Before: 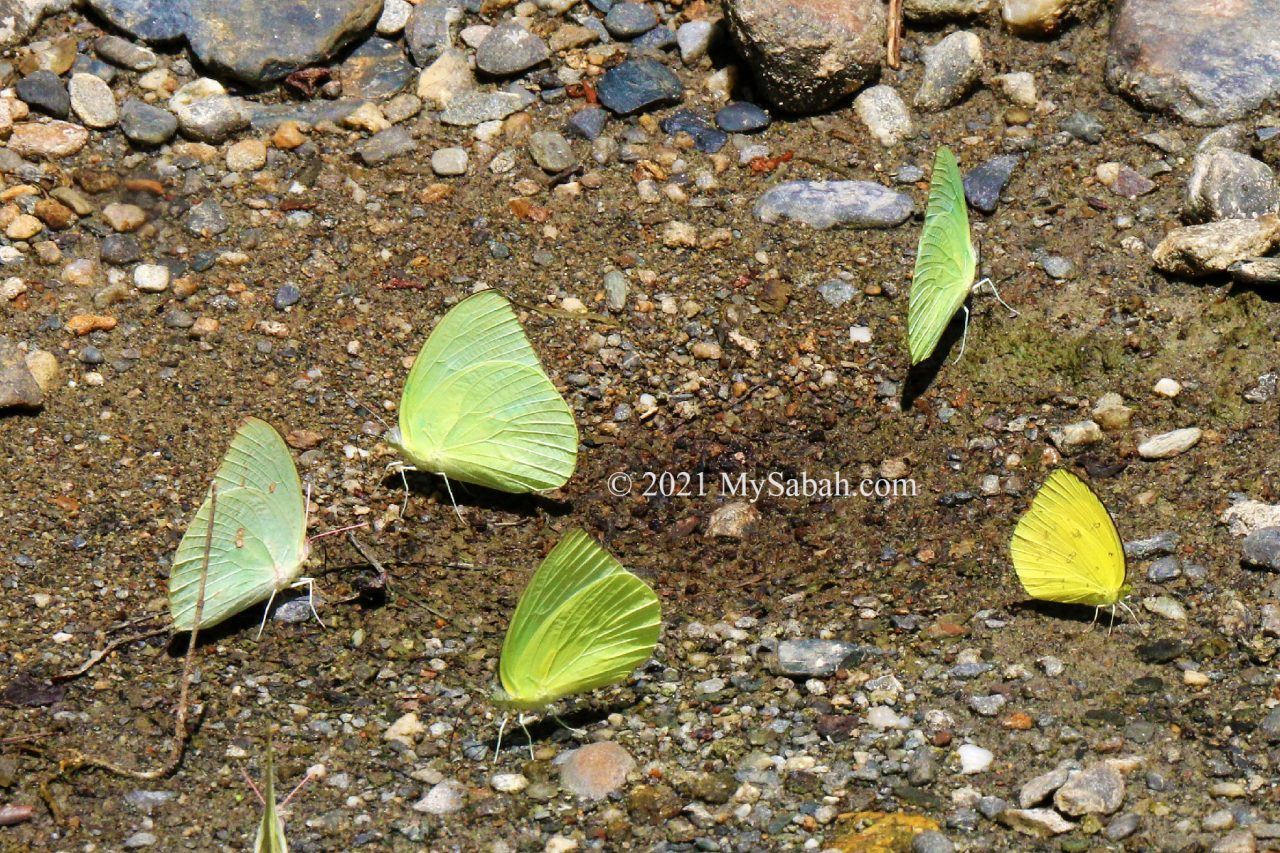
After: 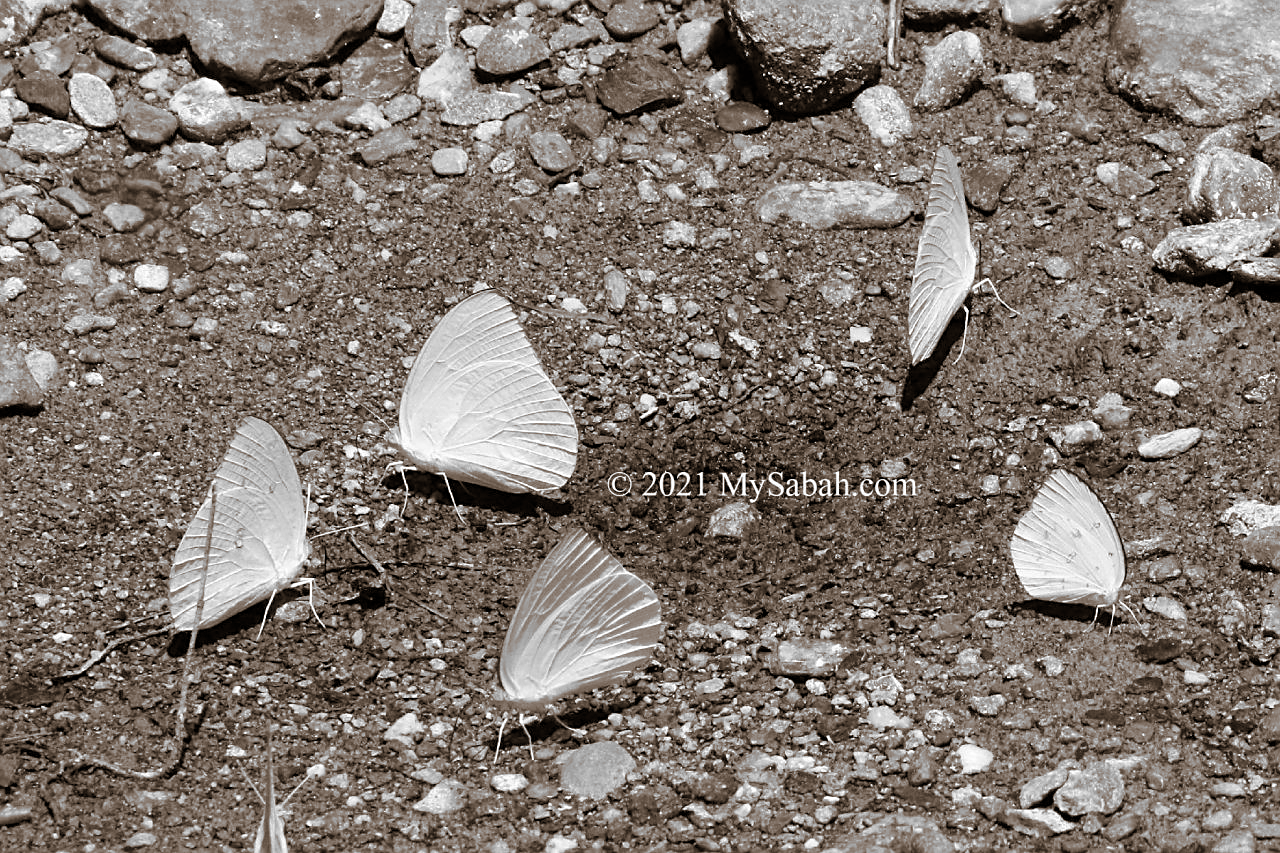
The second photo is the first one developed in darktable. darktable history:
color zones: curves: ch1 [(0, -0.394) (0.143, -0.394) (0.286, -0.394) (0.429, -0.392) (0.571, -0.391) (0.714, -0.391) (0.857, -0.391) (1, -0.394)]
split-toning: shadows › hue 32.4°, shadows › saturation 0.51, highlights › hue 180°, highlights › saturation 0, balance -60.17, compress 55.19%
sharpen: on, module defaults
